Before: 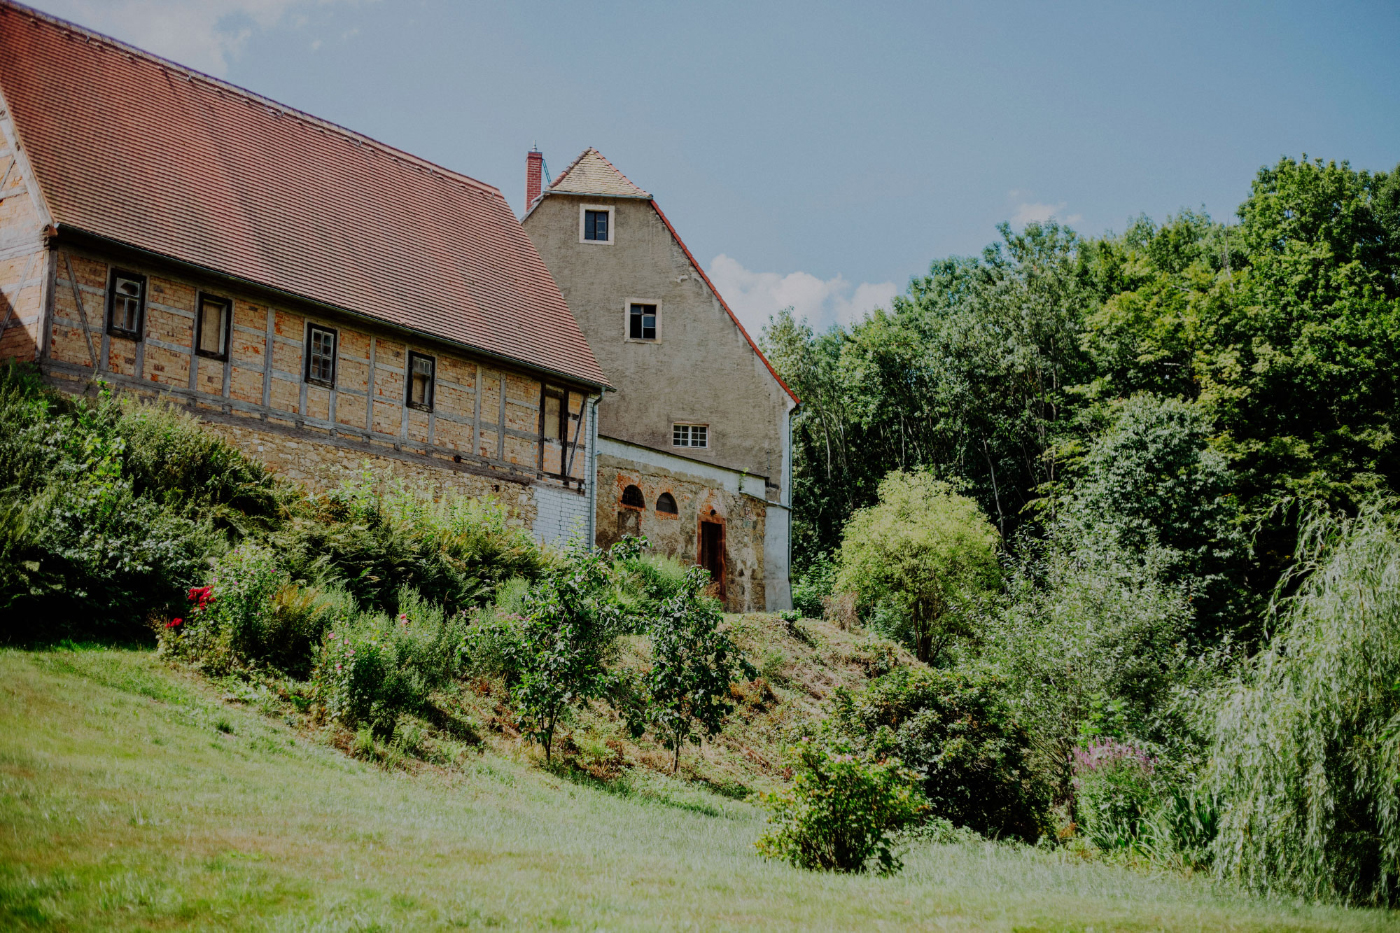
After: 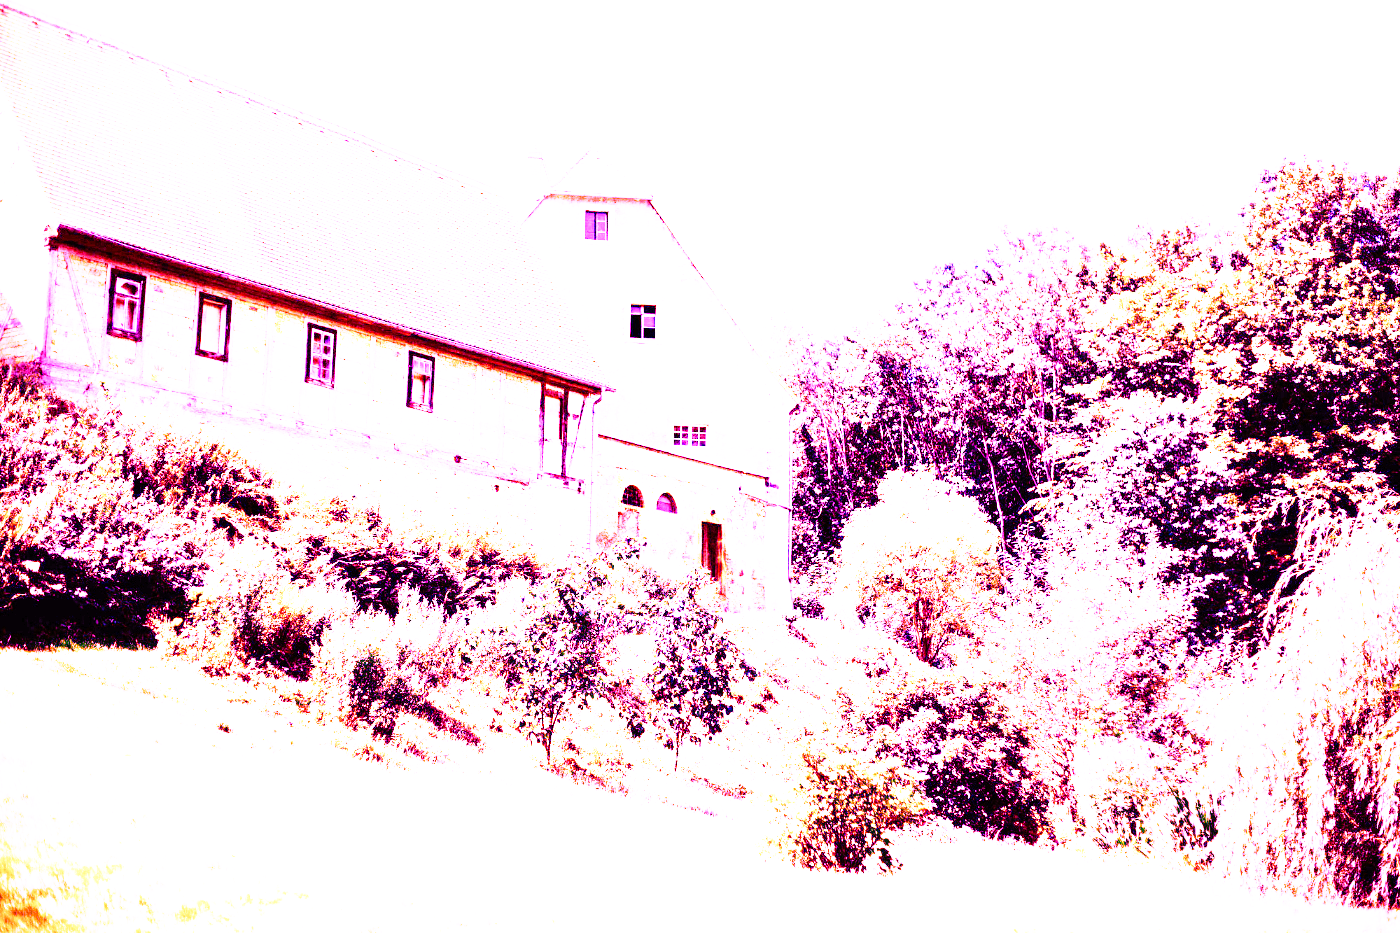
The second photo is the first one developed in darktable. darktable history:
white balance: red 8, blue 8
base curve: curves: ch0 [(0, 0) (0.012, 0.01) (0.073, 0.168) (0.31, 0.711) (0.645, 0.957) (1, 1)], preserve colors none
